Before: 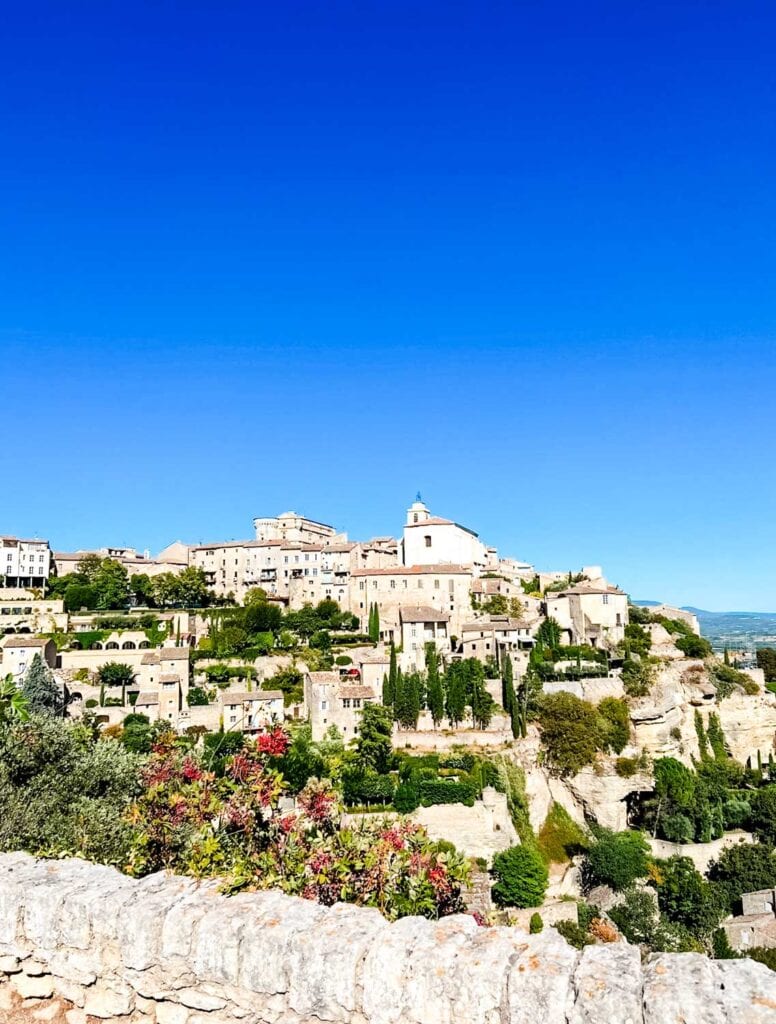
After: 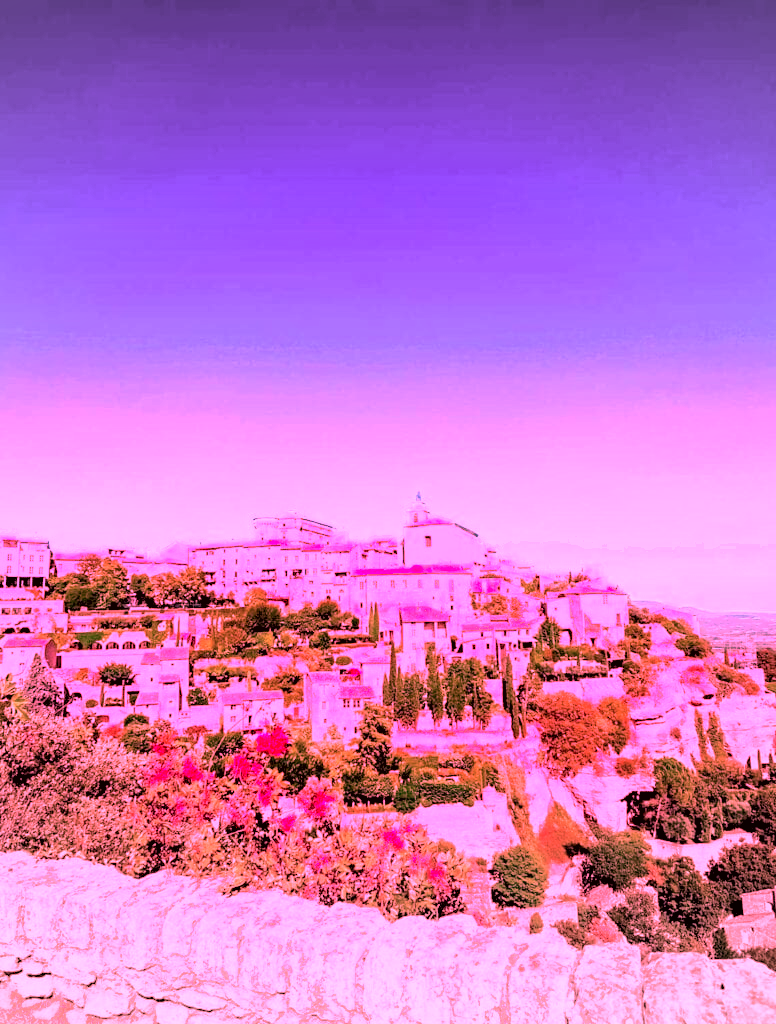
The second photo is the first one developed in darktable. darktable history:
levels: levels [0.036, 0.364, 0.827]
shadows and highlights: shadows -70, highlights 35, soften with gaussian
local contrast: mode bilateral grid, contrast 25, coarseness 50, detail 123%, midtone range 0.2
tone mapping: contrast compression 1.4 | blend: blend mode average, opacity 100%; mask: uniform (no mask)
vibrance: vibrance 50%
vignetting: fall-off radius 100%, width/height ratio 1.337
zone system: zone [-1 ×8, 0.827, -1 ×16]
color correction: highlights a* 6.27, highlights b* 8.19, shadows a* 5.94, shadows b* 7.23, saturation 0.9
white balance: red 2.42, blue 1.533
exposure: black level correction 0.005, exposure 0.286 EV, compensate highlight preservation false
tone curve: curves: ch0 [(0, 0) (0.004, 0.001) (0.133, 0.078) (0.325, 0.241) (0.832, 0.917) (1, 1)], color space Lab, linked channels, preserve colors none
color contrast: blue-yellow contrast 0.7
